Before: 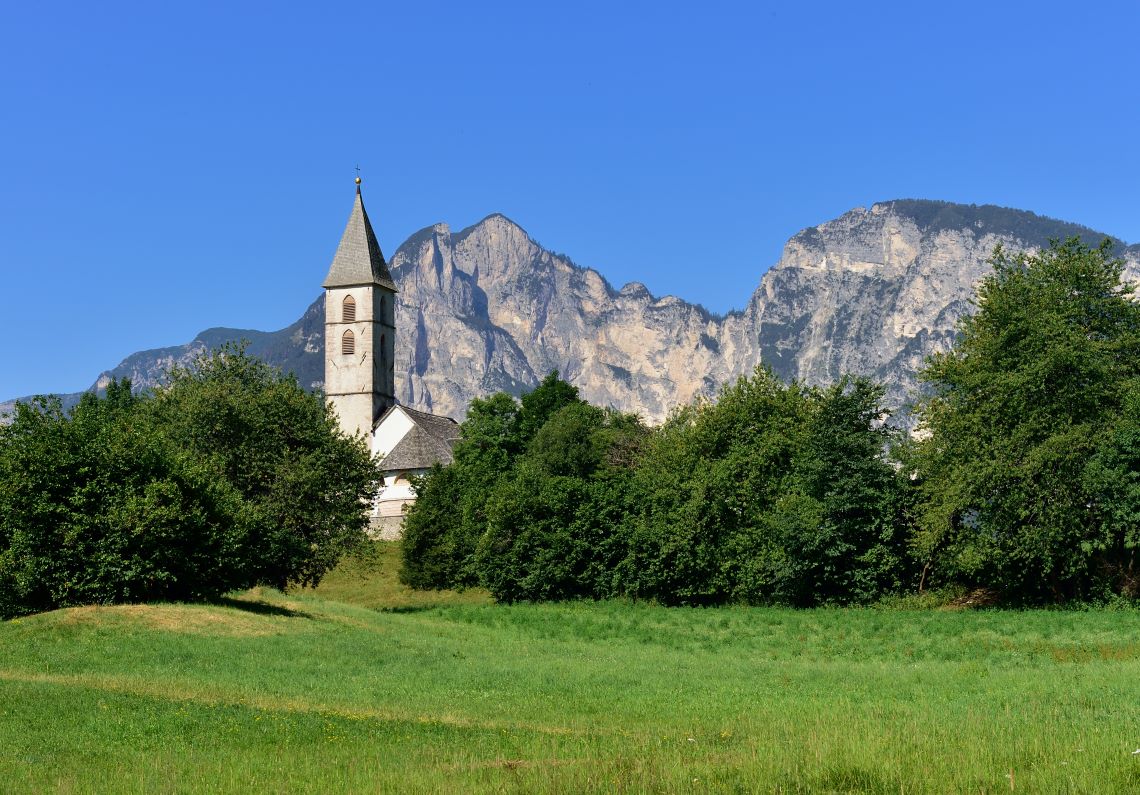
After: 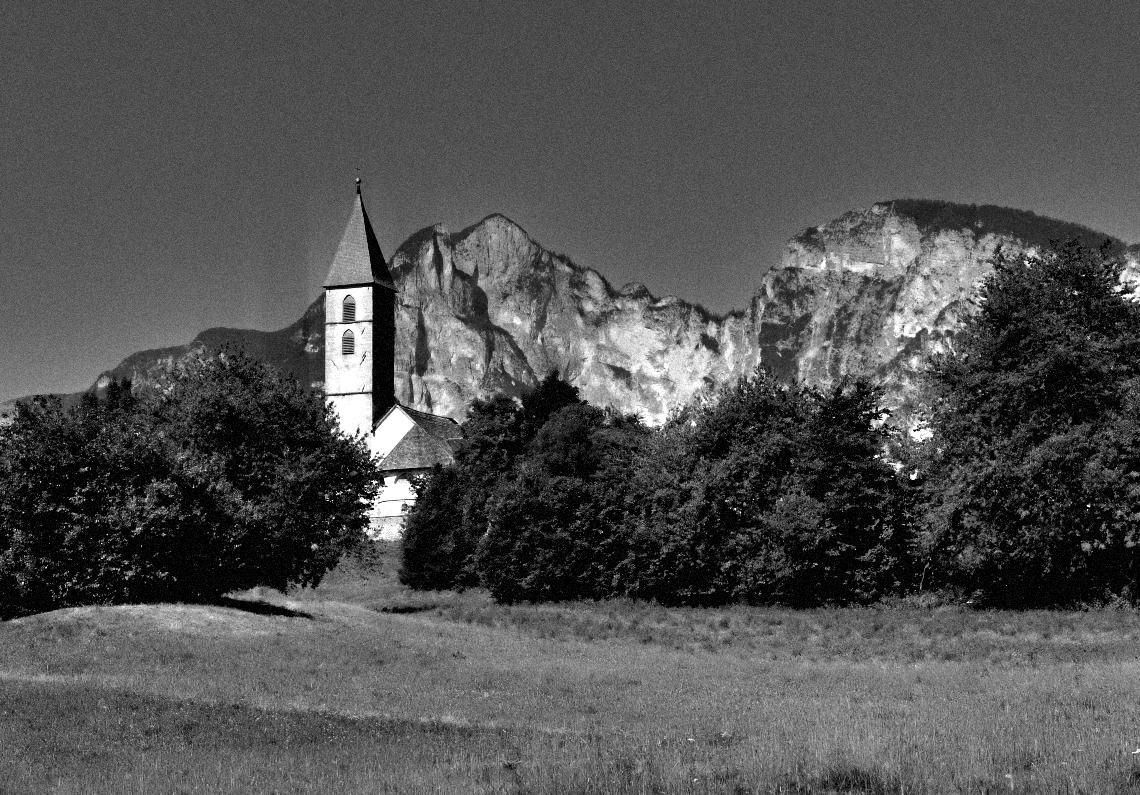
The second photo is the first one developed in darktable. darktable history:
monochrome: a 79.32, b 81.83, size 1.1
contrast equalizer: y [[0.783, 0.666, 0.575, 0.77, 0.556, 0.501], [0.5 ×6], [0.5 ×6], [0, 0.02, 0.272, 0.399, 0.062, 0], [0 ×6]]
grain: strength 35%, mid-tones bias 0%
levels: levels [0.052, 0.496, 0.908]
